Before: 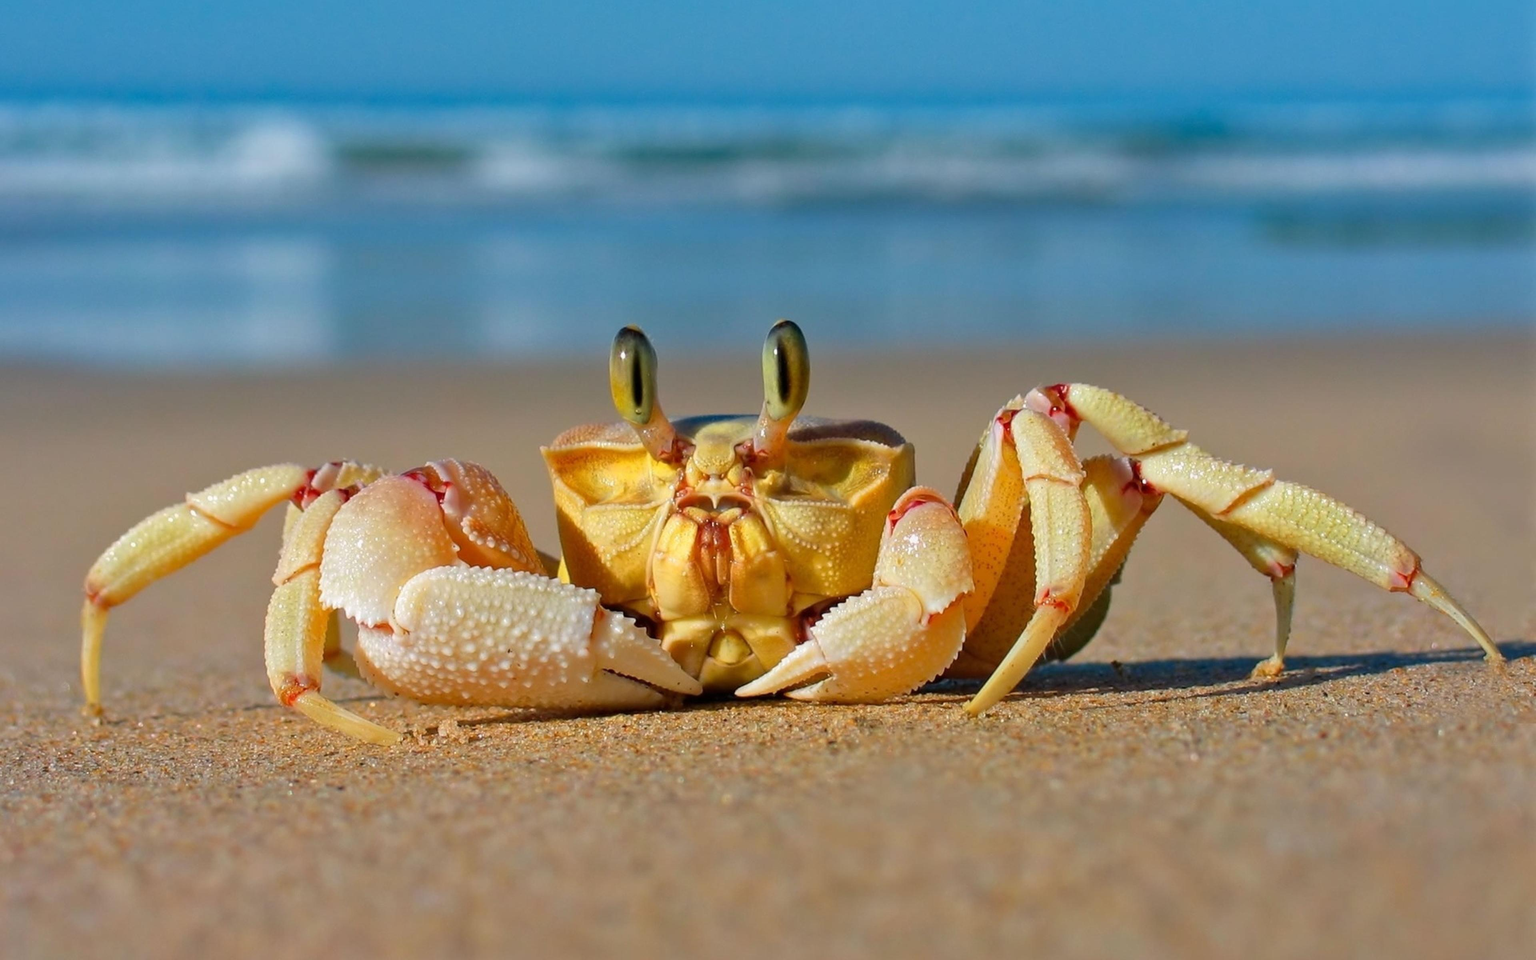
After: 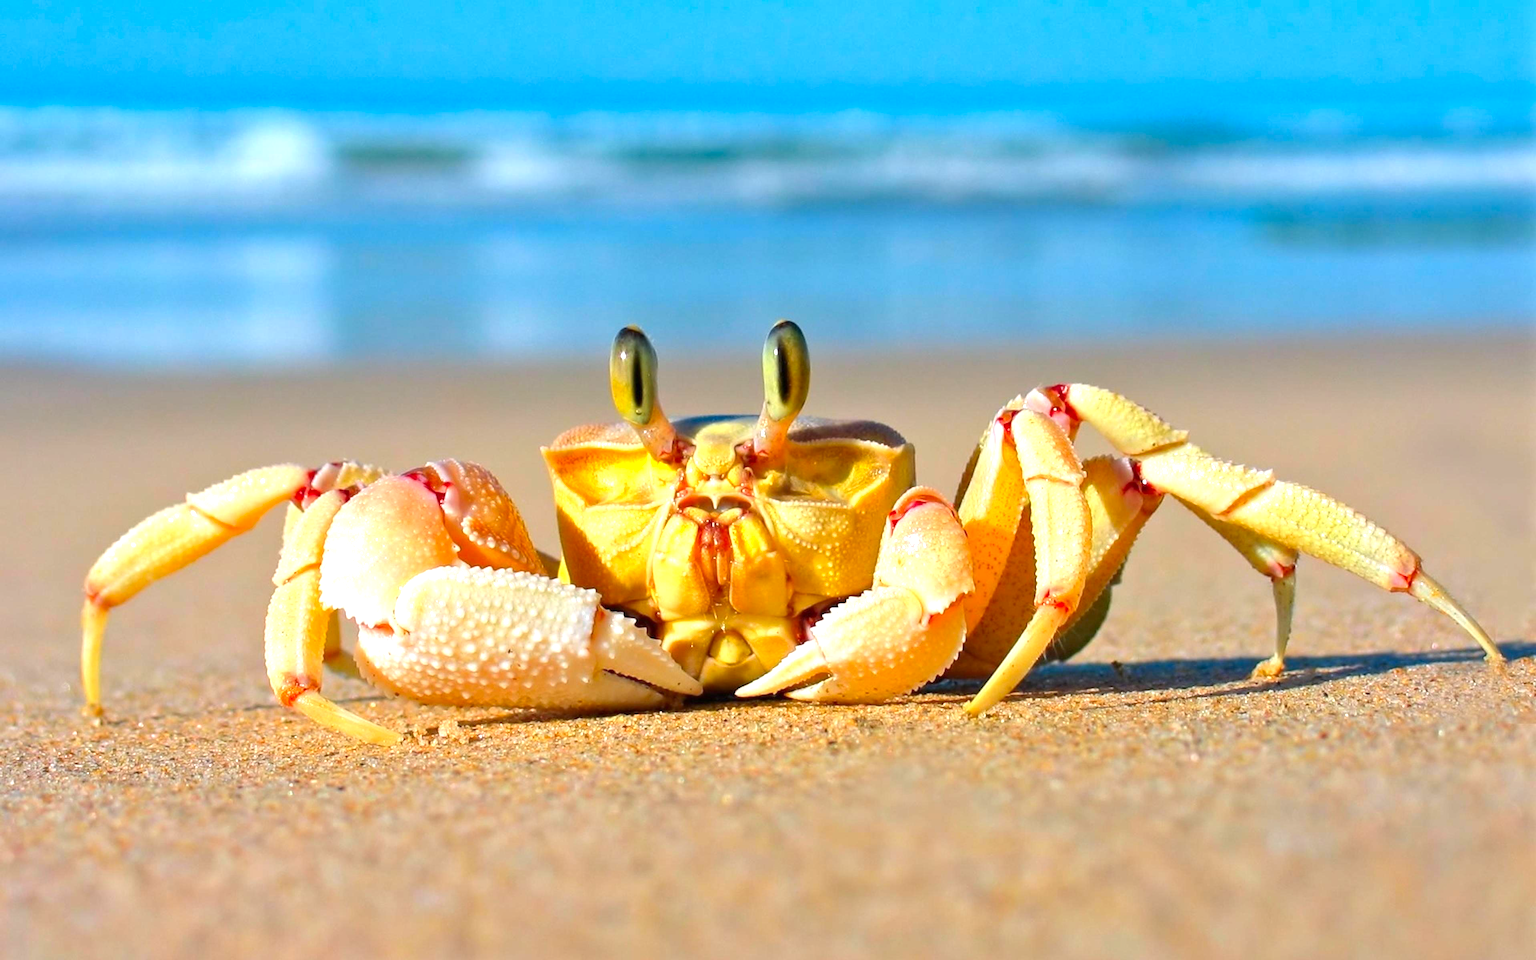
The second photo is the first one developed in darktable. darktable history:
contrast brightness saturation: saturation 0.18
exposure: black level correction 0, exposure 0.95 EV, compensate exposure bias true, compensate highlight preservation false
white balance: red 0.988, blue 1.017
